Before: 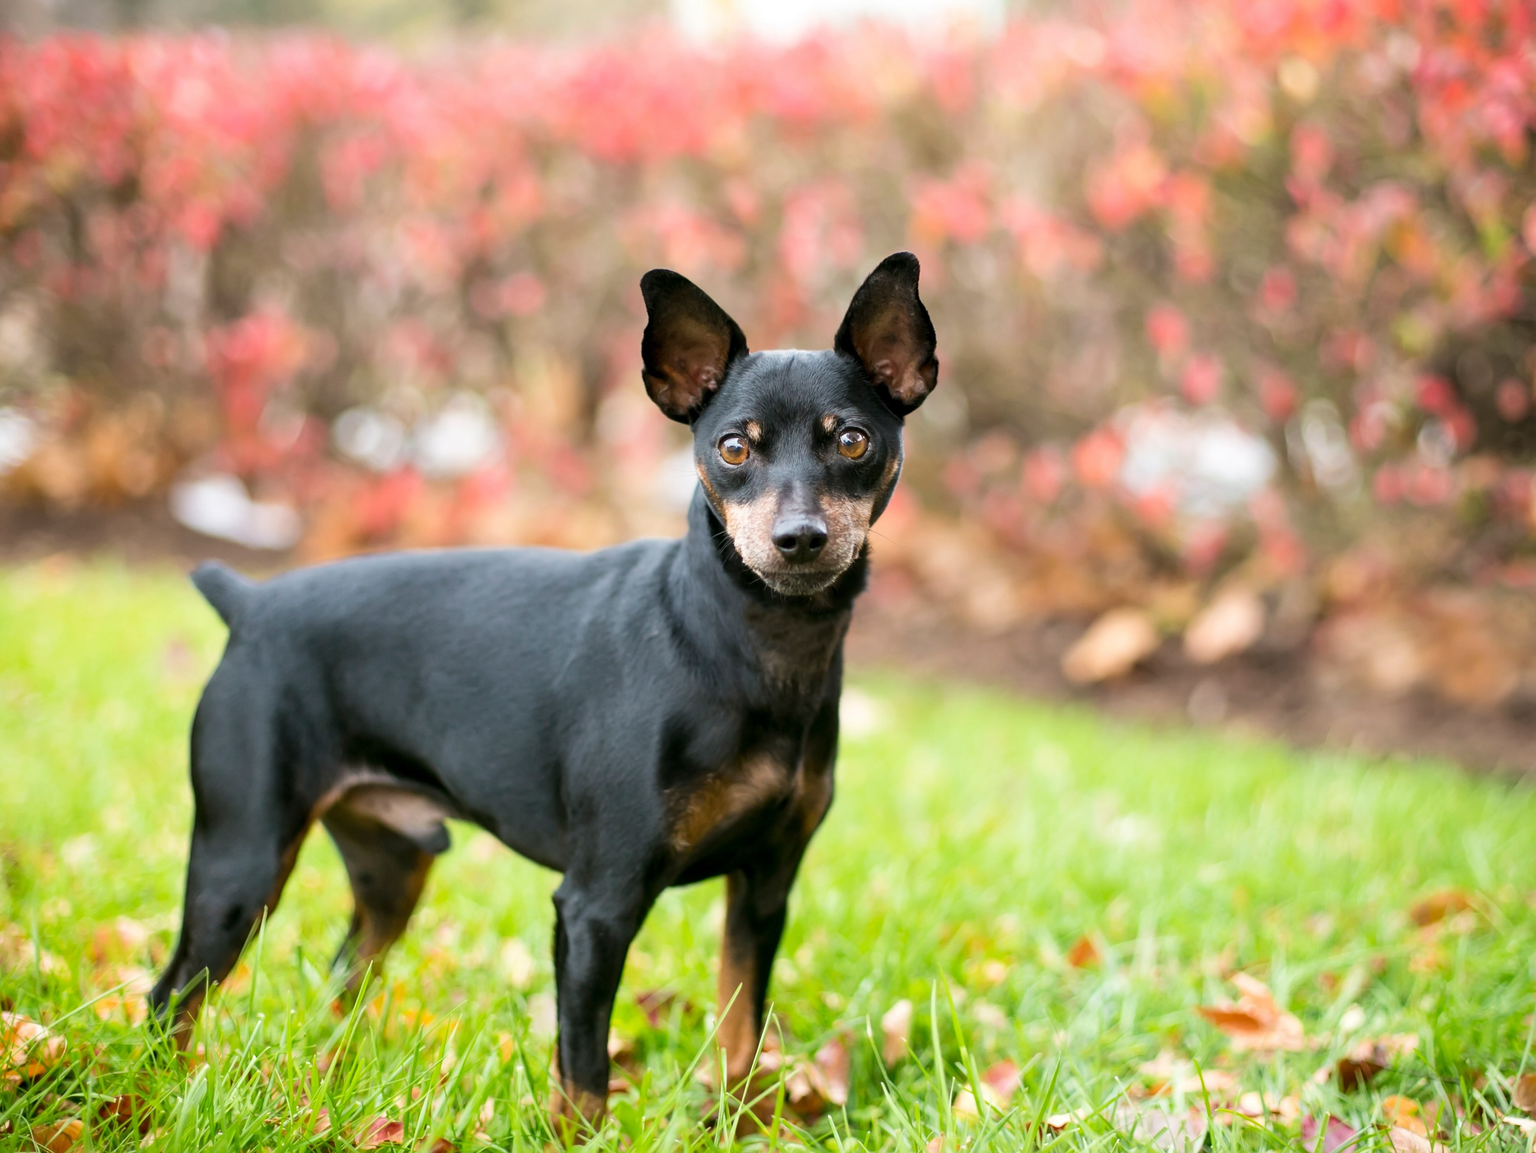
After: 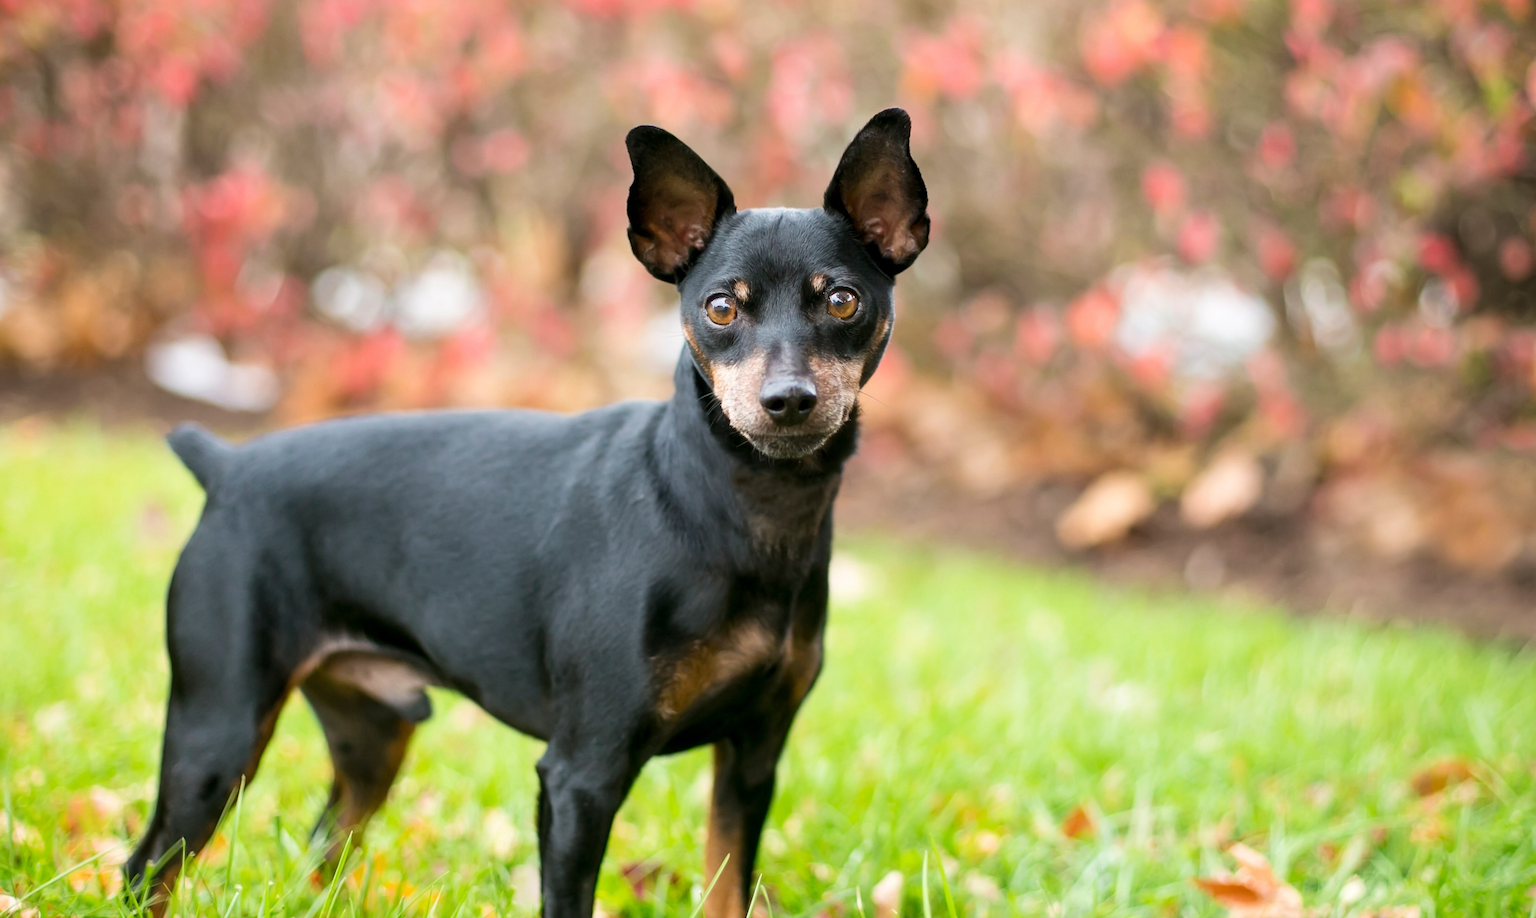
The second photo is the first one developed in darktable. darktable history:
crop and rotate: left 1.811%, top 12.724%, right 0.199%, bottom 9.154%
